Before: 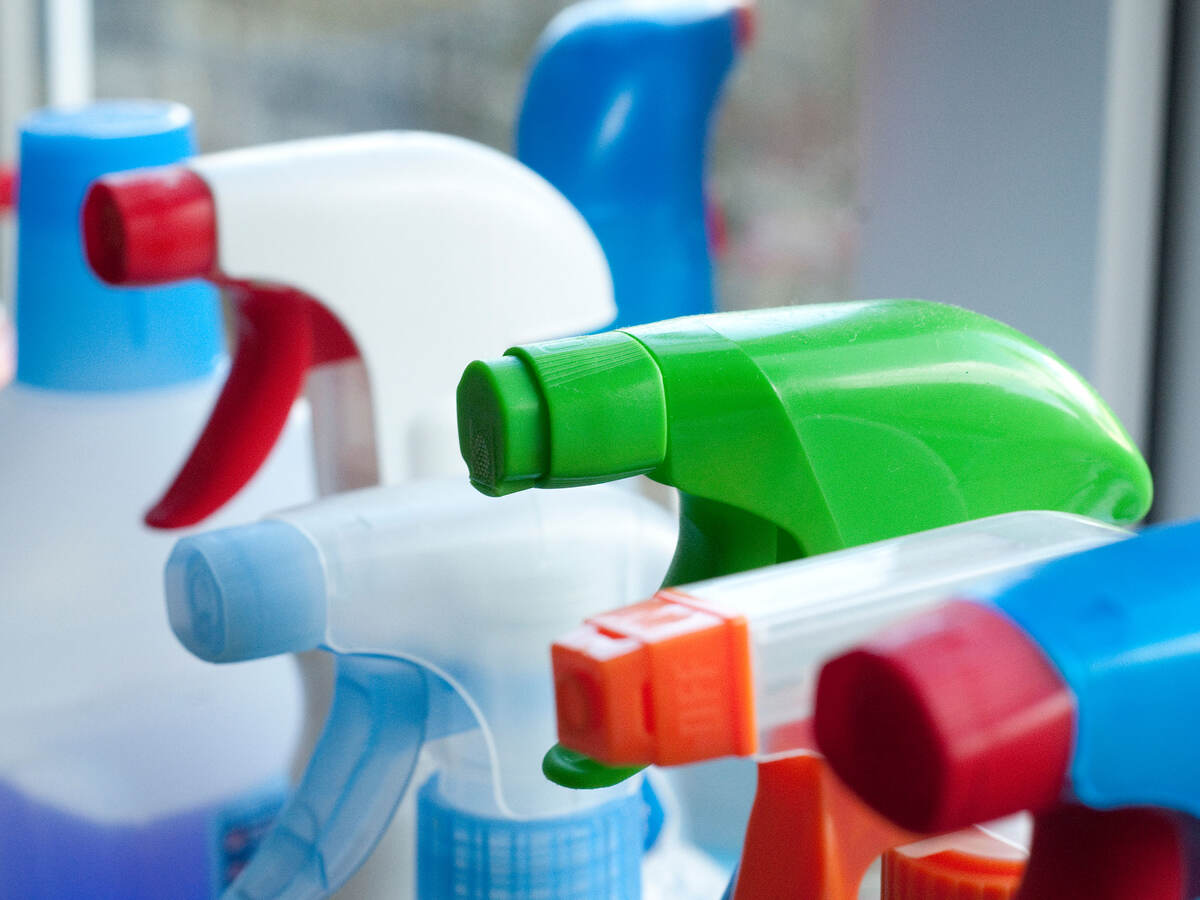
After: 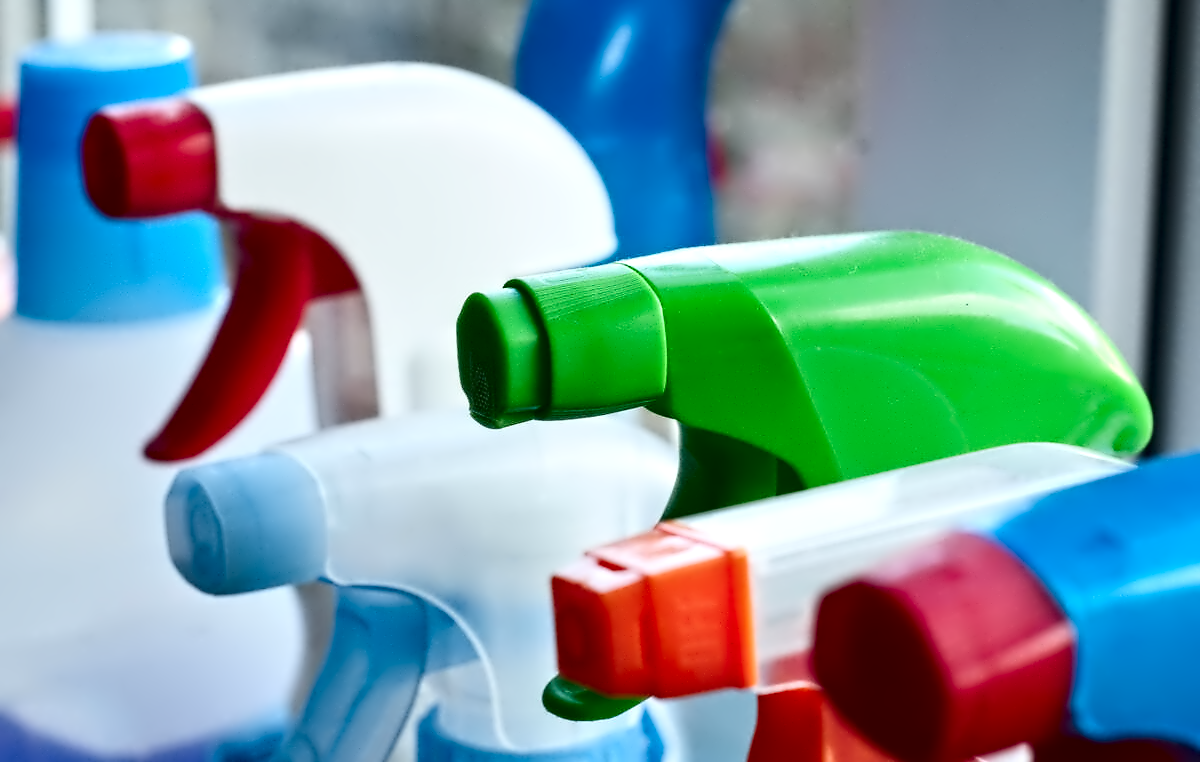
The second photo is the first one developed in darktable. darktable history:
contrast brightness saturation: contrast 0.204, brightness -0.105, saturation 0.102
contrast equalizer: octaves 7, y [[0.5, 0.542, 0.583, 0.625, 0.667, 0.708], [0.5 ×6], [0.5 ×6], [0, 0.033, 0.067, 0.1, 0.133, 0.167], [0, 0.05, 0.1, 0.15, 0.2, 0.25]]
crop: top 7.623%, bottom 7.695%
